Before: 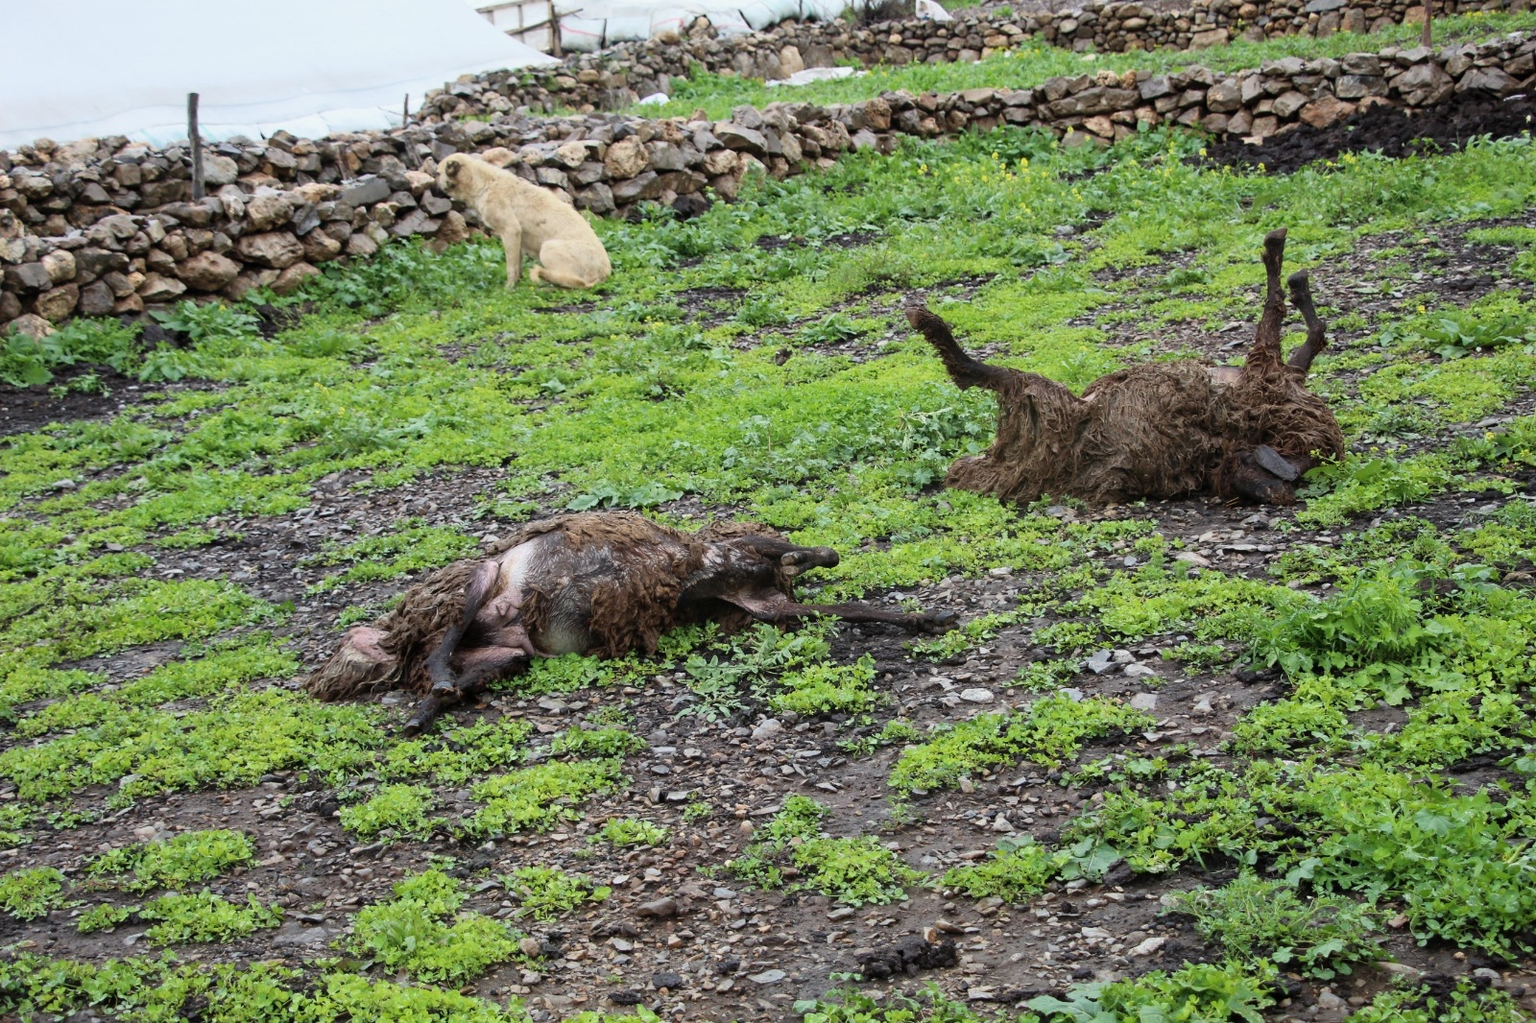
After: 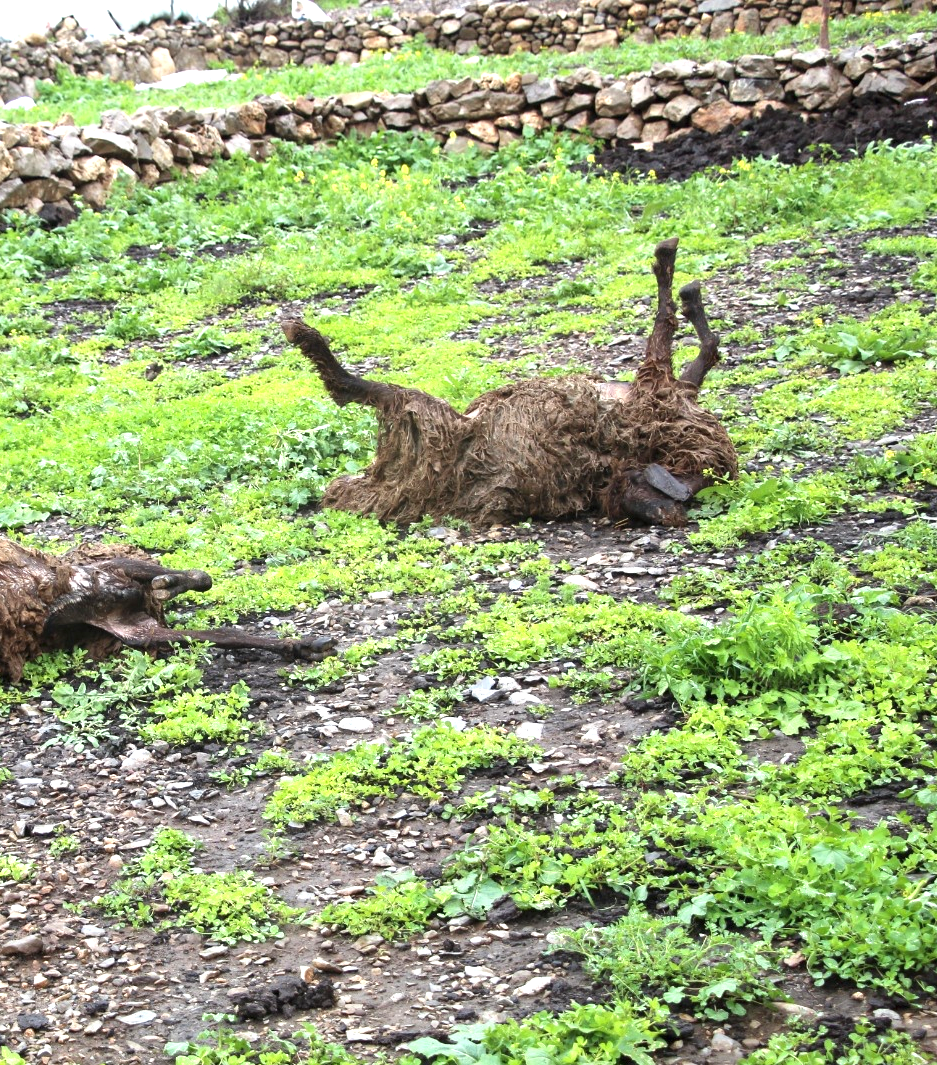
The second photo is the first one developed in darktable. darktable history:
crop: left 41.402%
exposure: black level correction 0, exposure 1.125 EV, compensate exposure bias true, compensate highlight preservation false
